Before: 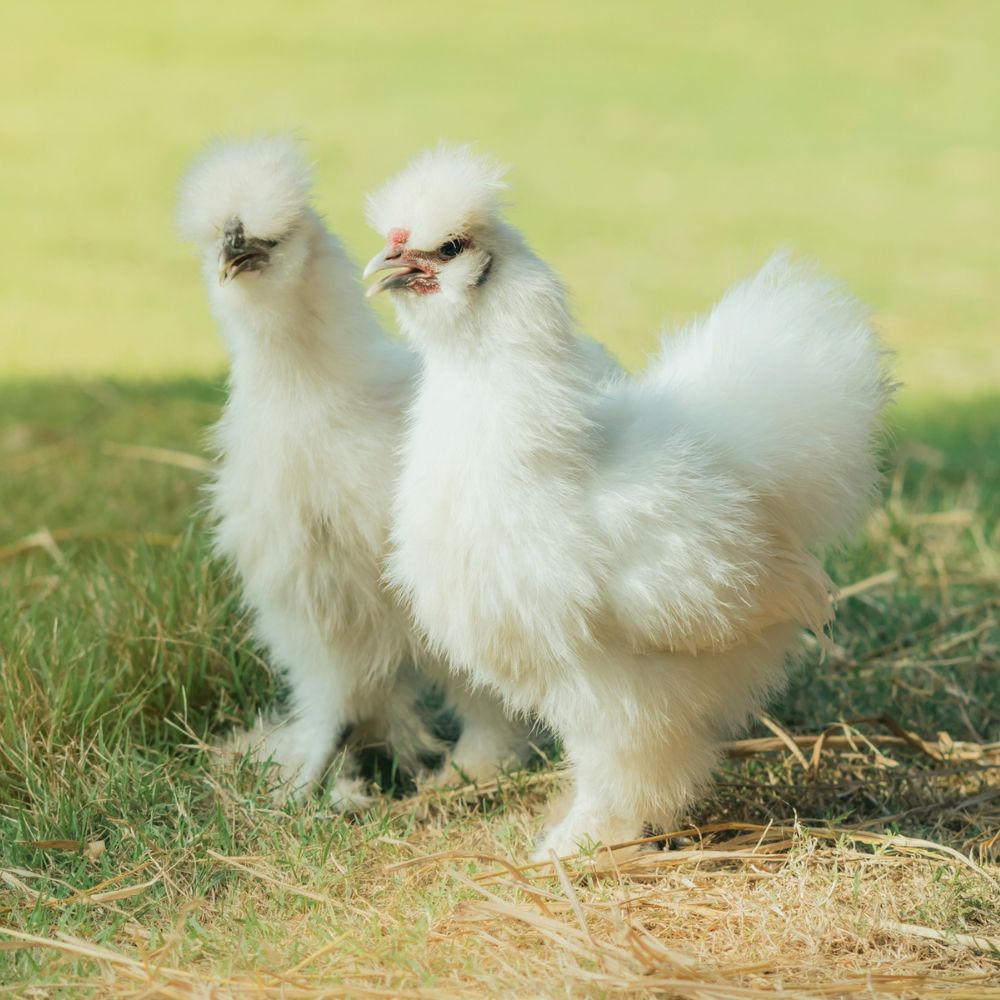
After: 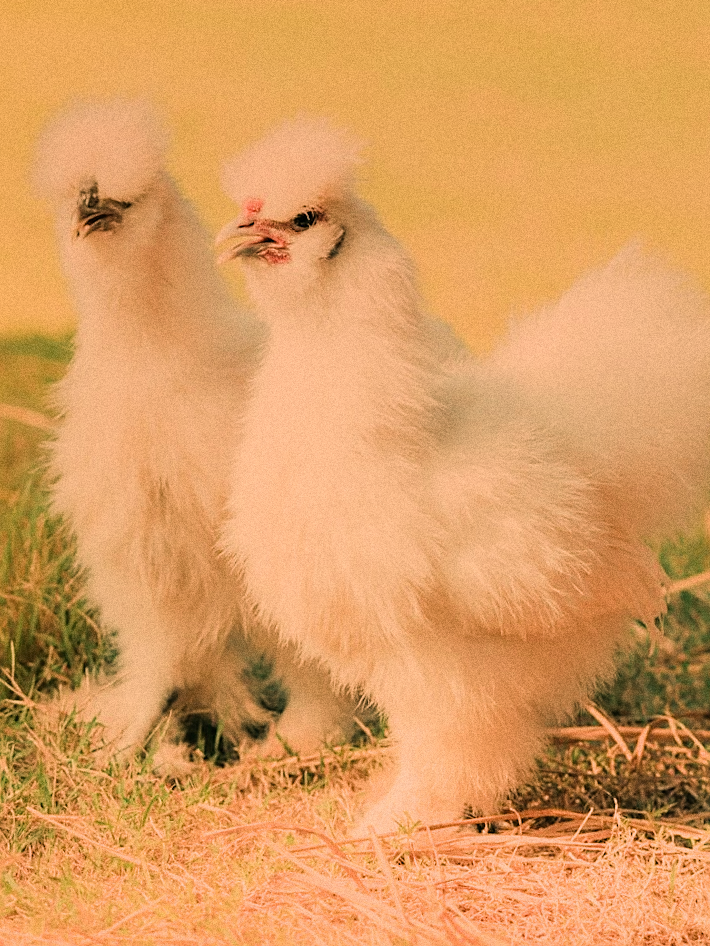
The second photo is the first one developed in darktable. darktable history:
sharpen: on, module defaults
filmic rgb: black relative exposure -7.65 EV, white relative exposure 4.56 EV, hardness 3.61
exposure: black level correction 0, exposure 0.3 EV, compensate highlight preservation false
crop and rotate: angle -3.27°, left 14.277%, top 0.028%, right 10.766%, bottom 0.028%
graduated density: on, module defaults
white balance: red 1.467, blue 0.684
grain: coarseness 9.61 ISO, strength 35.62%
